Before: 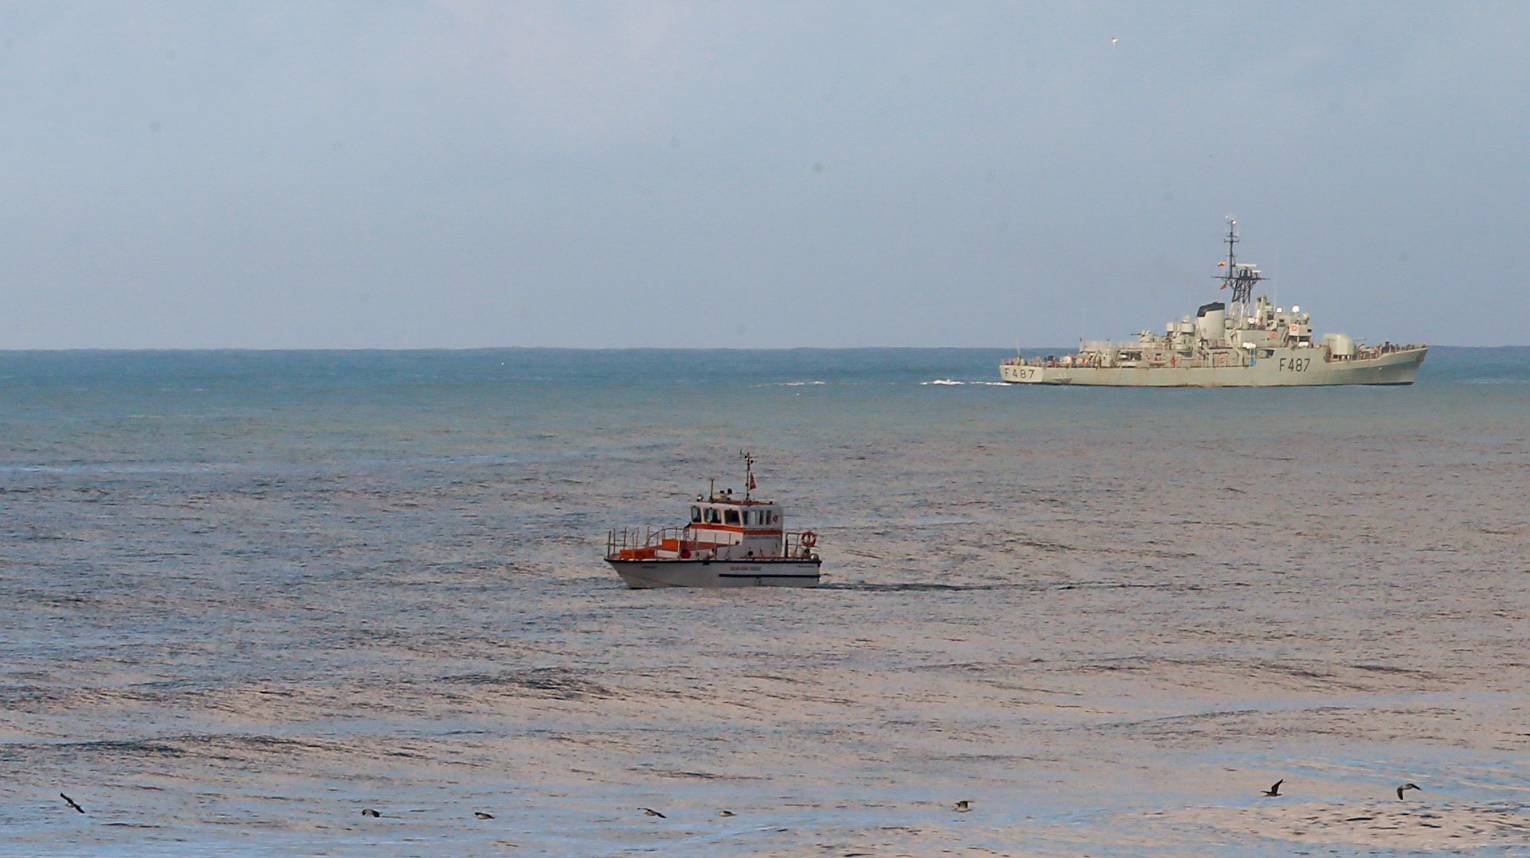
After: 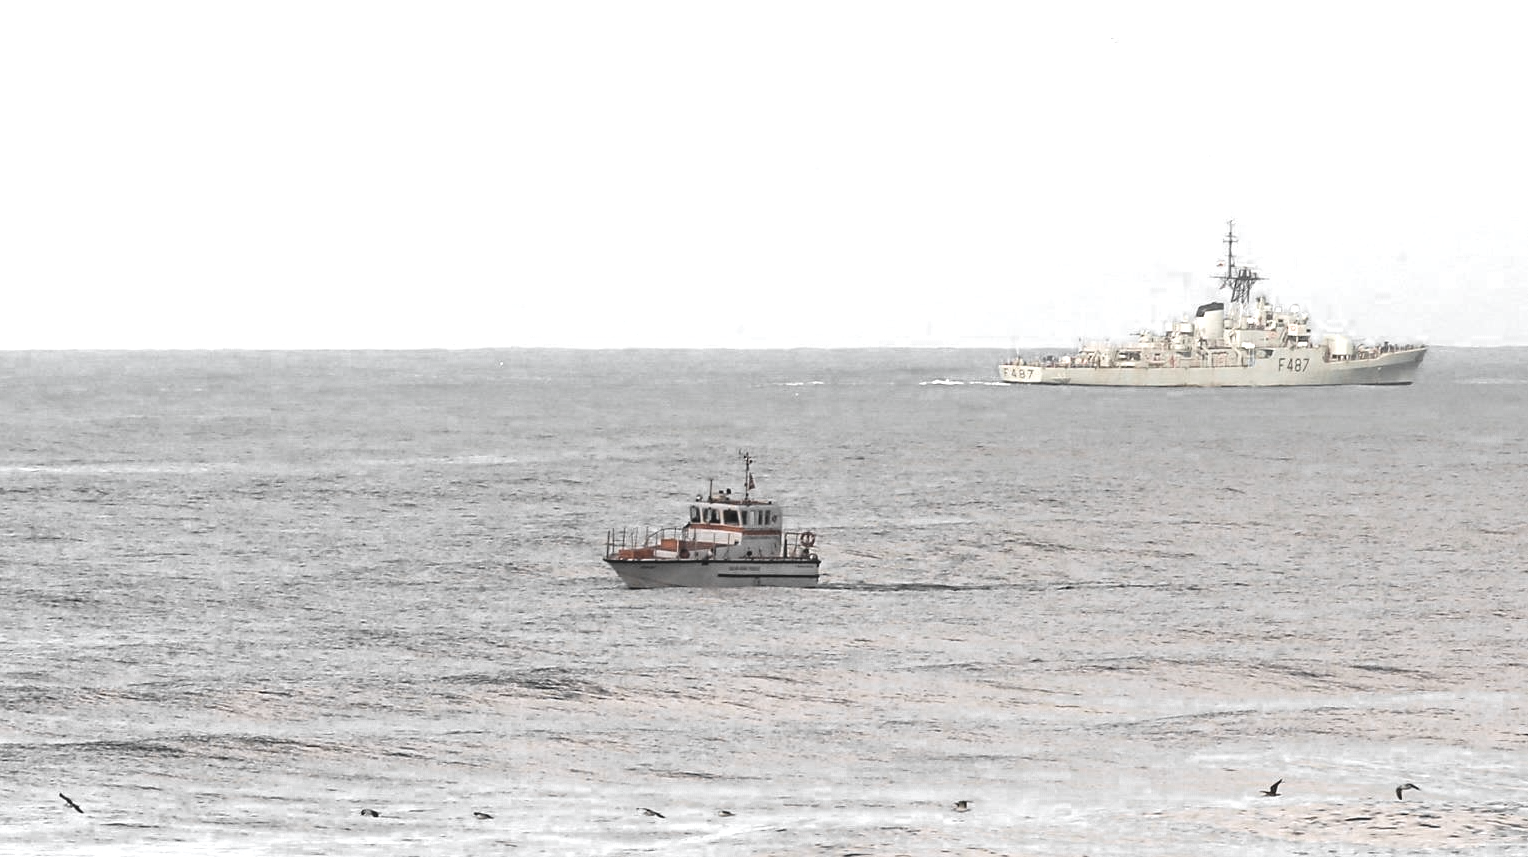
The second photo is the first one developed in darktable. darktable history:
exposure: black level correction -0.005, exposure 1.002 EV, compensate highlight preservation false
crop and rotate: left 0.126%
color zones: curves: ch0 [(0, 0.613) (0.01, 0.613) (0.245, 0.448) (0.498, 0.529) (0.642, 0.665) (0.879, 0.777) (0.99, 0.613)]; ch1 [(0, 0.035) (0.121, 0.189) (0.259, 0.197) (0.415, 0.061) (0.589, 0.022) (0.732, 0.022) (0.857, 0.026) (0.991, 0.053)]
